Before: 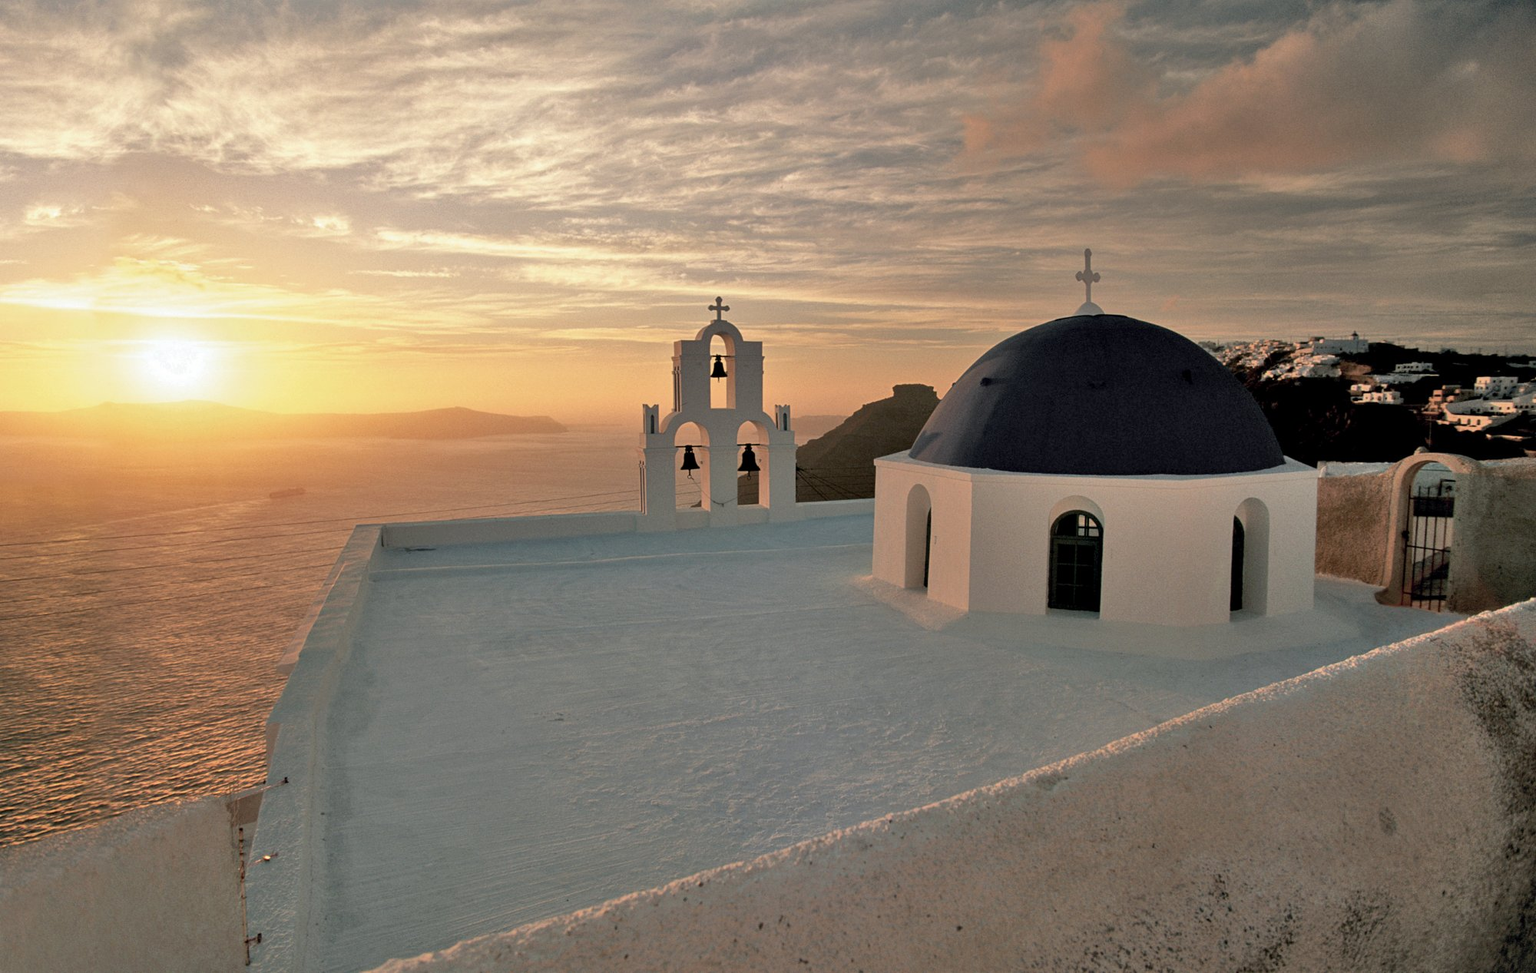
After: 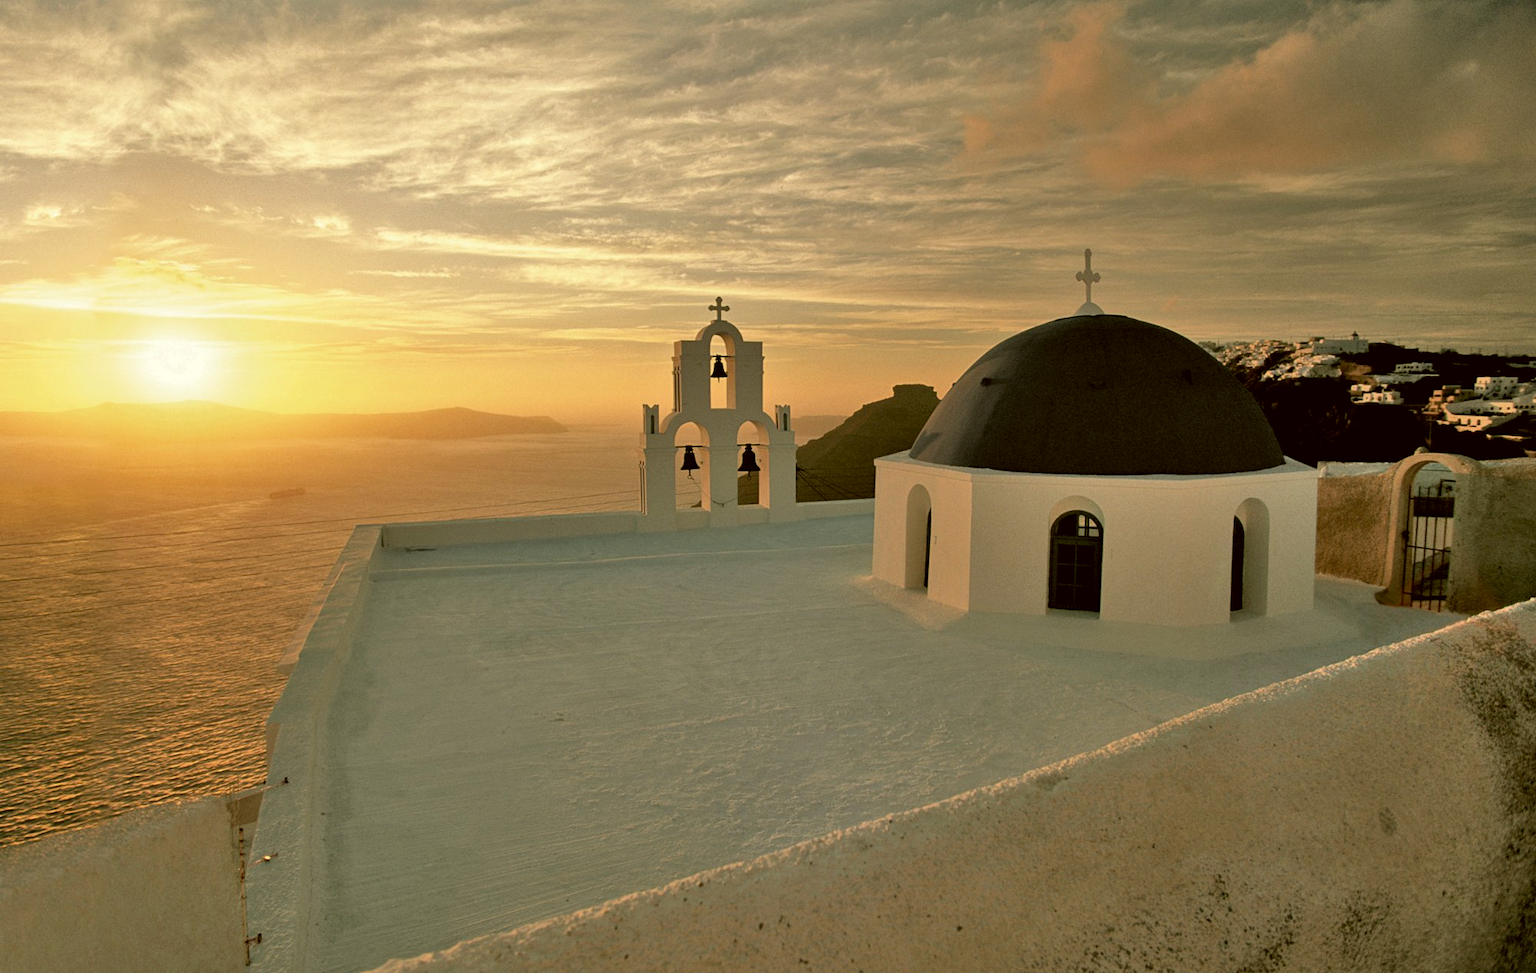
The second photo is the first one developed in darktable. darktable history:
color correction: highlights a* -1.43, highlights b* 10.12, shadows a* 0.395, shadows b* 19.35
base curve: curves: ch0 [(0, 0) (0.989, 0.992)], preserve colors none
